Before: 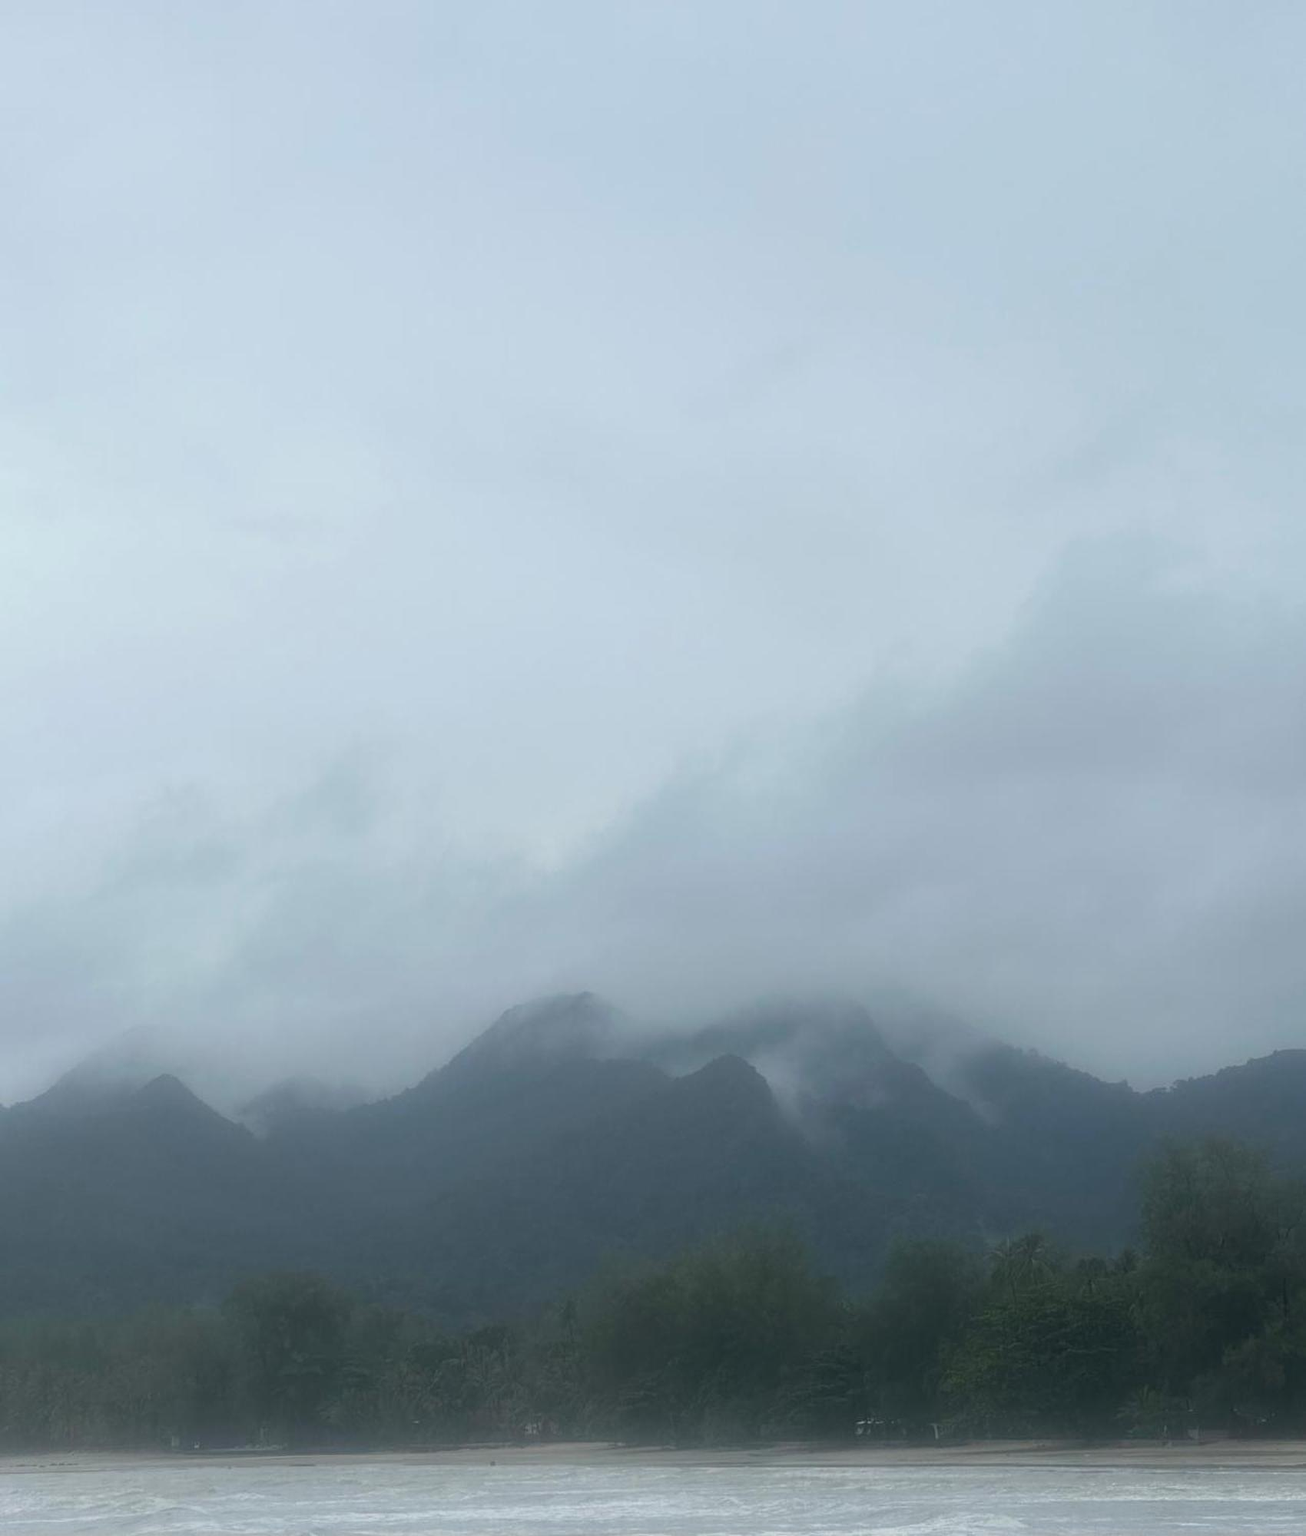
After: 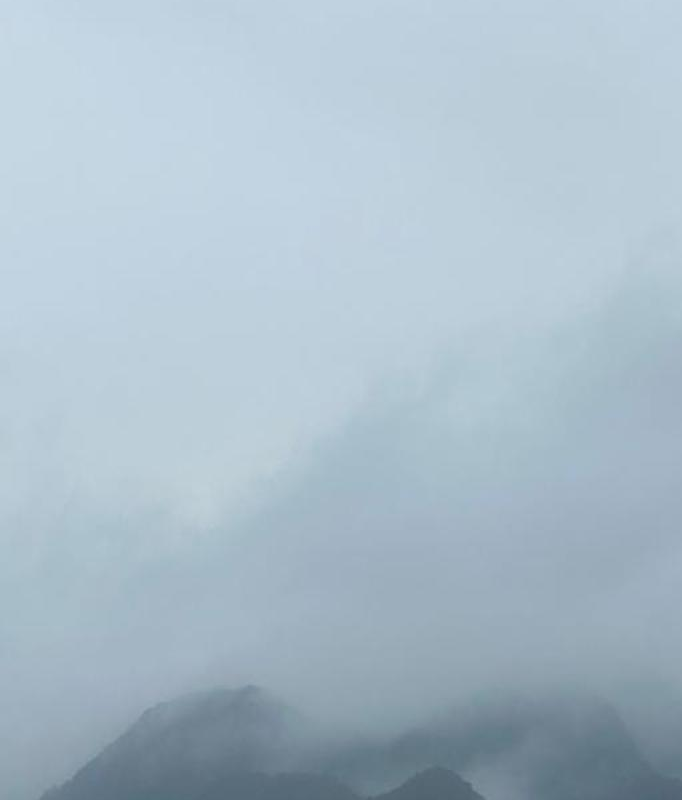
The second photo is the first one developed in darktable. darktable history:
crop: left 30.139%, top 30.342%, right 29.688%, bottom 29.621%
